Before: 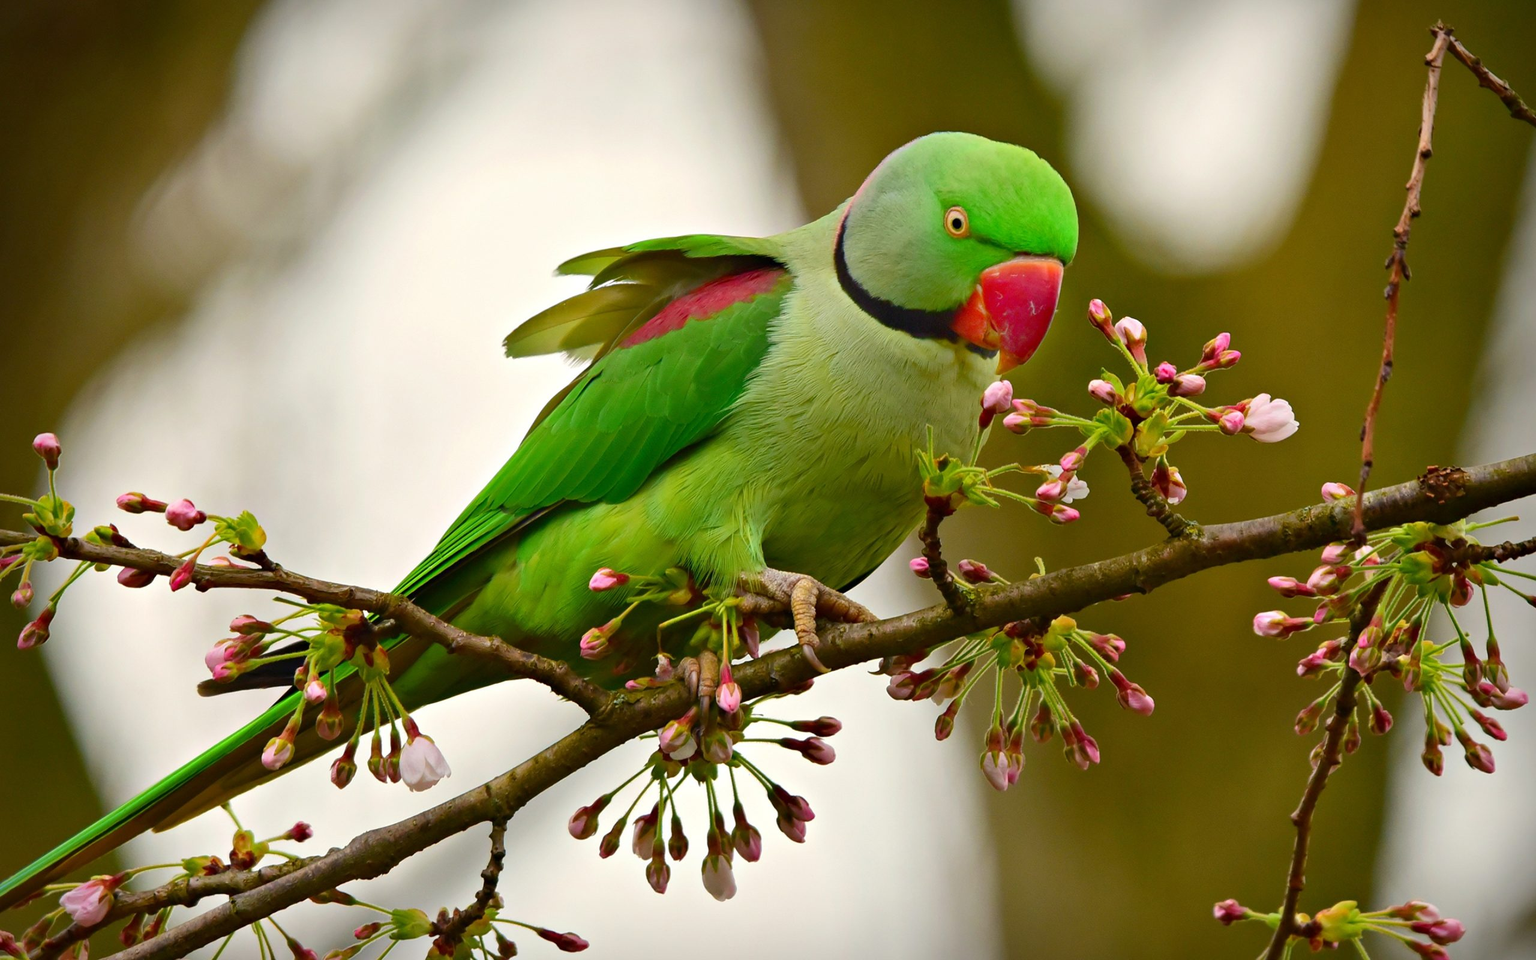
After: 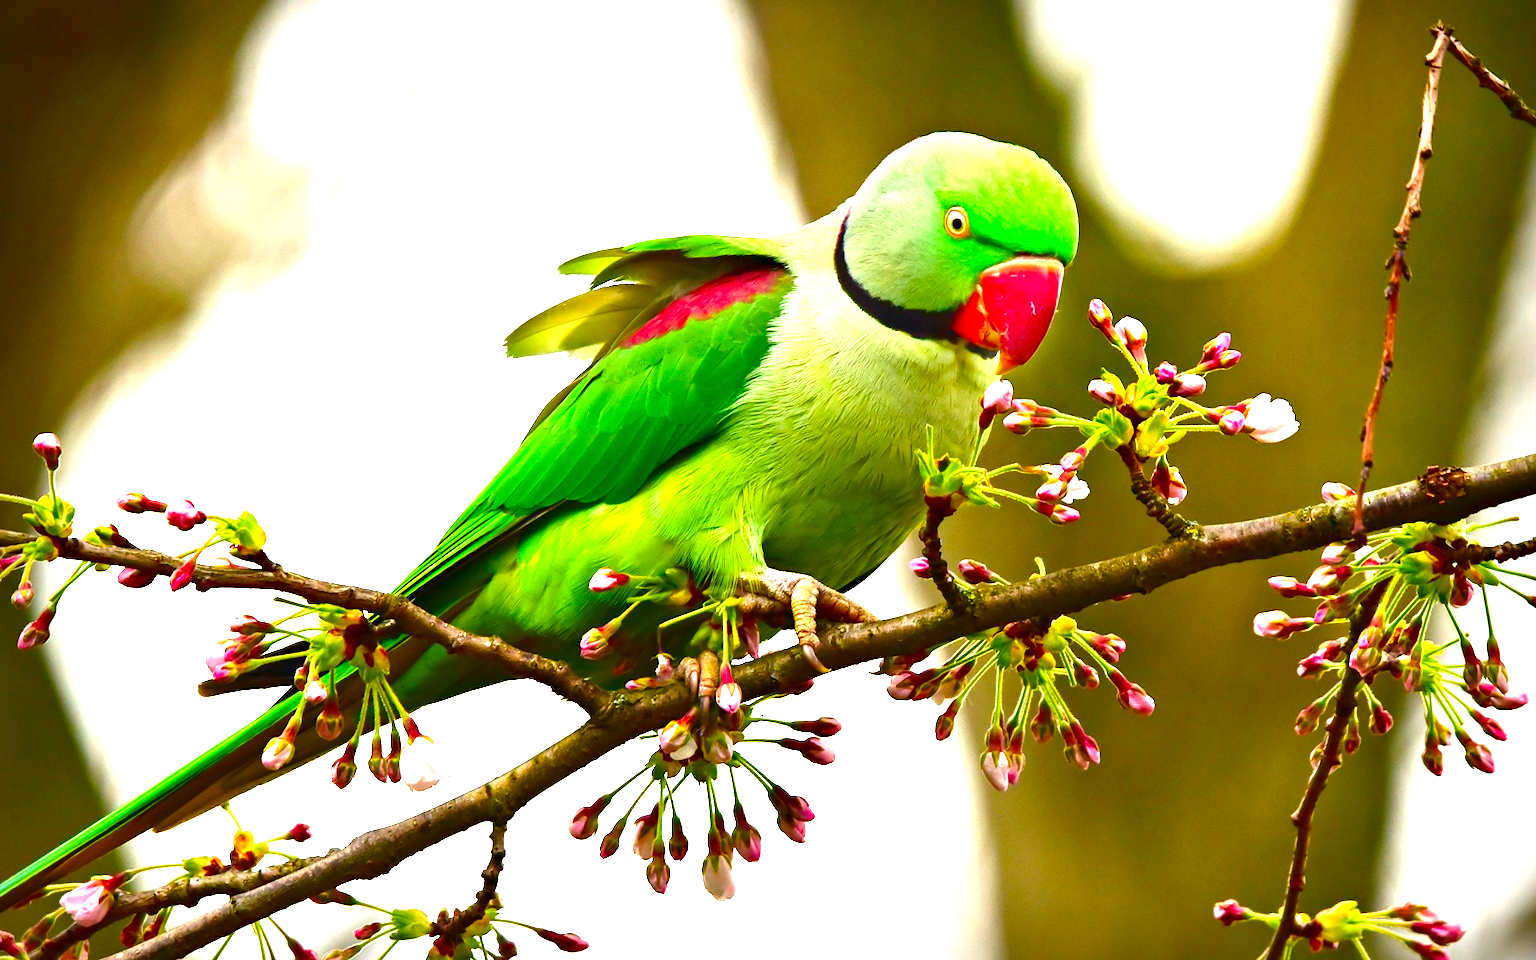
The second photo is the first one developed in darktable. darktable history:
contrast brightness saturation: brightness -0.25, saturation 0.2
exposure: black level correction 0, exposure 1.675 EV, compensate exposure bias true, compensate highlight preservation false
